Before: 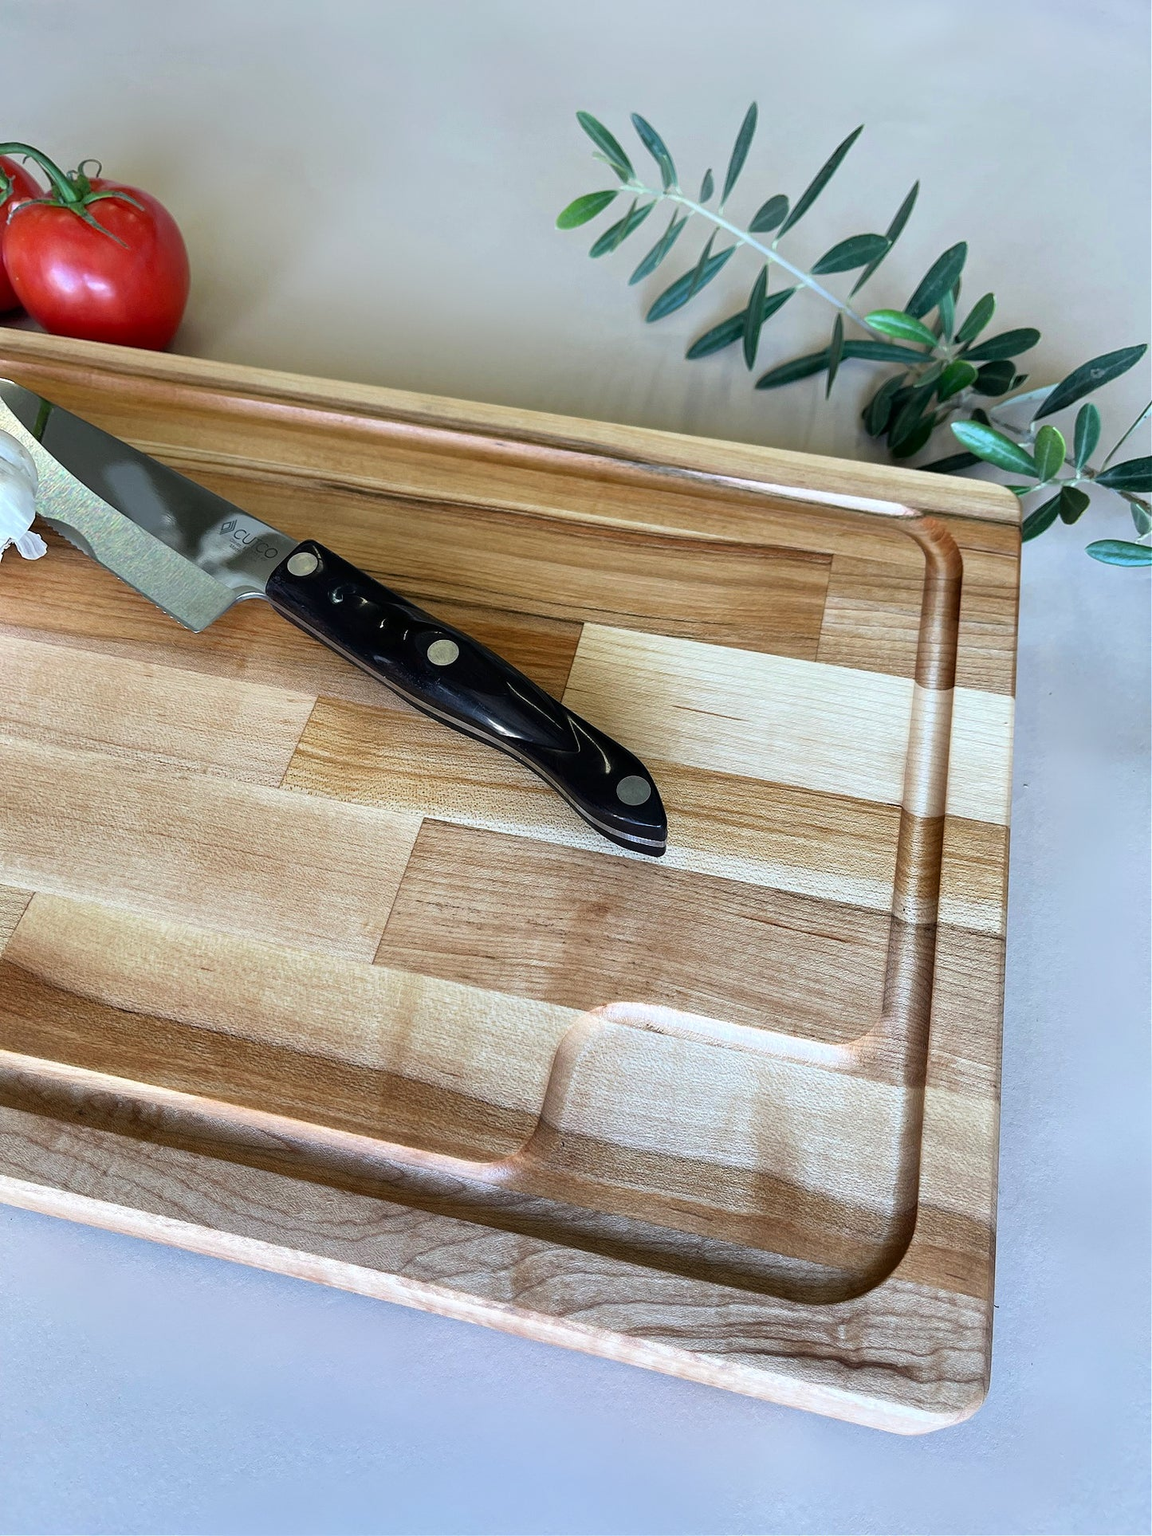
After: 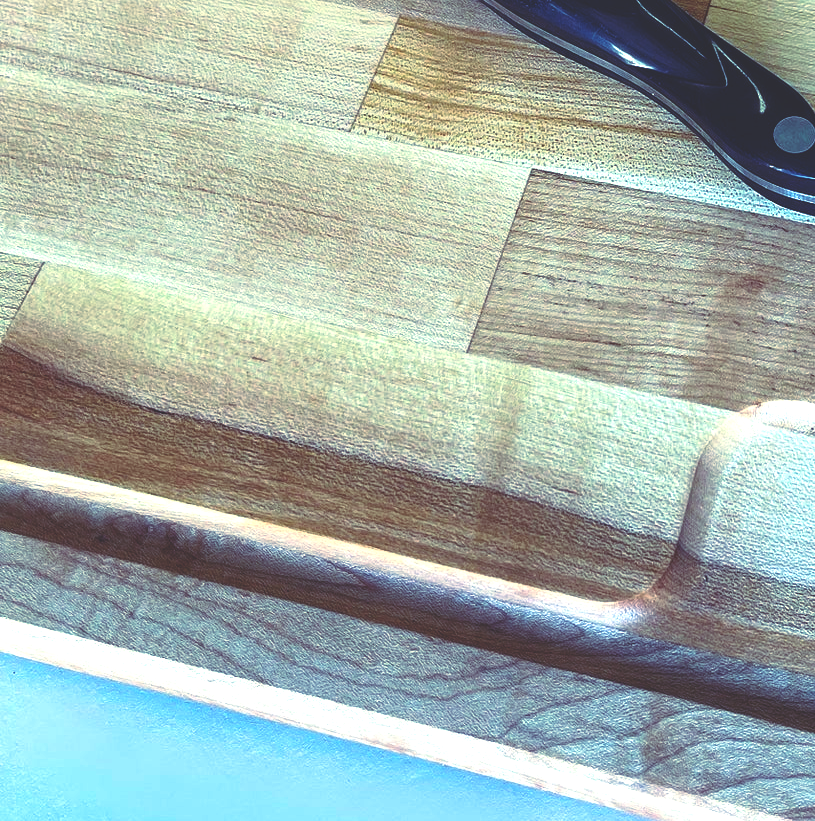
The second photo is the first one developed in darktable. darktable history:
crop: top 44.483%, right 43.593%, bottom 12.892%
color balance rgb: perceptual saturation grading › global saturation 25%, global vibrance 20%
exposure: black level correction 0.001, exposure 0.5 EV, compensate exposure bias true, compensate highlight preservation false
rgb curve: curves: ch0 [(0, 0.186) (0.314, 0.284) (0.576, 0.466) (0.805, 0.691) (0.936, 0.886)]; ch1 [(0, 0.186) (0.314, 0.284) (0.581, 0.534) (0.771, 0.746) (0.936, 0.958)]; ch2 [(0, 0.216) (0.275, 0.39) (1, 1)], mode RGB, independent channels, compensate middle gray true, preserve colors none
